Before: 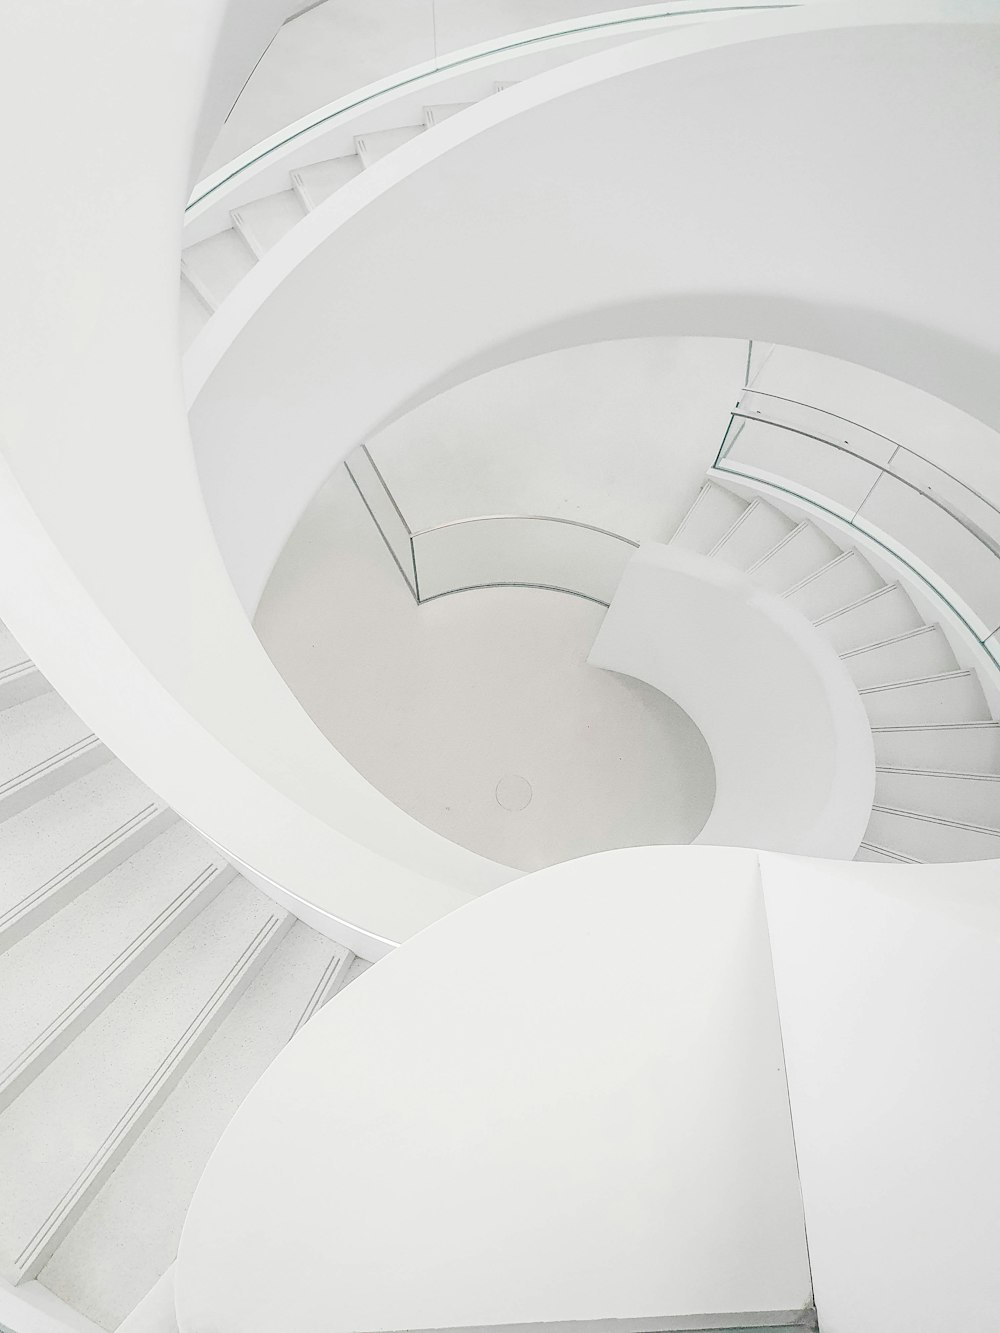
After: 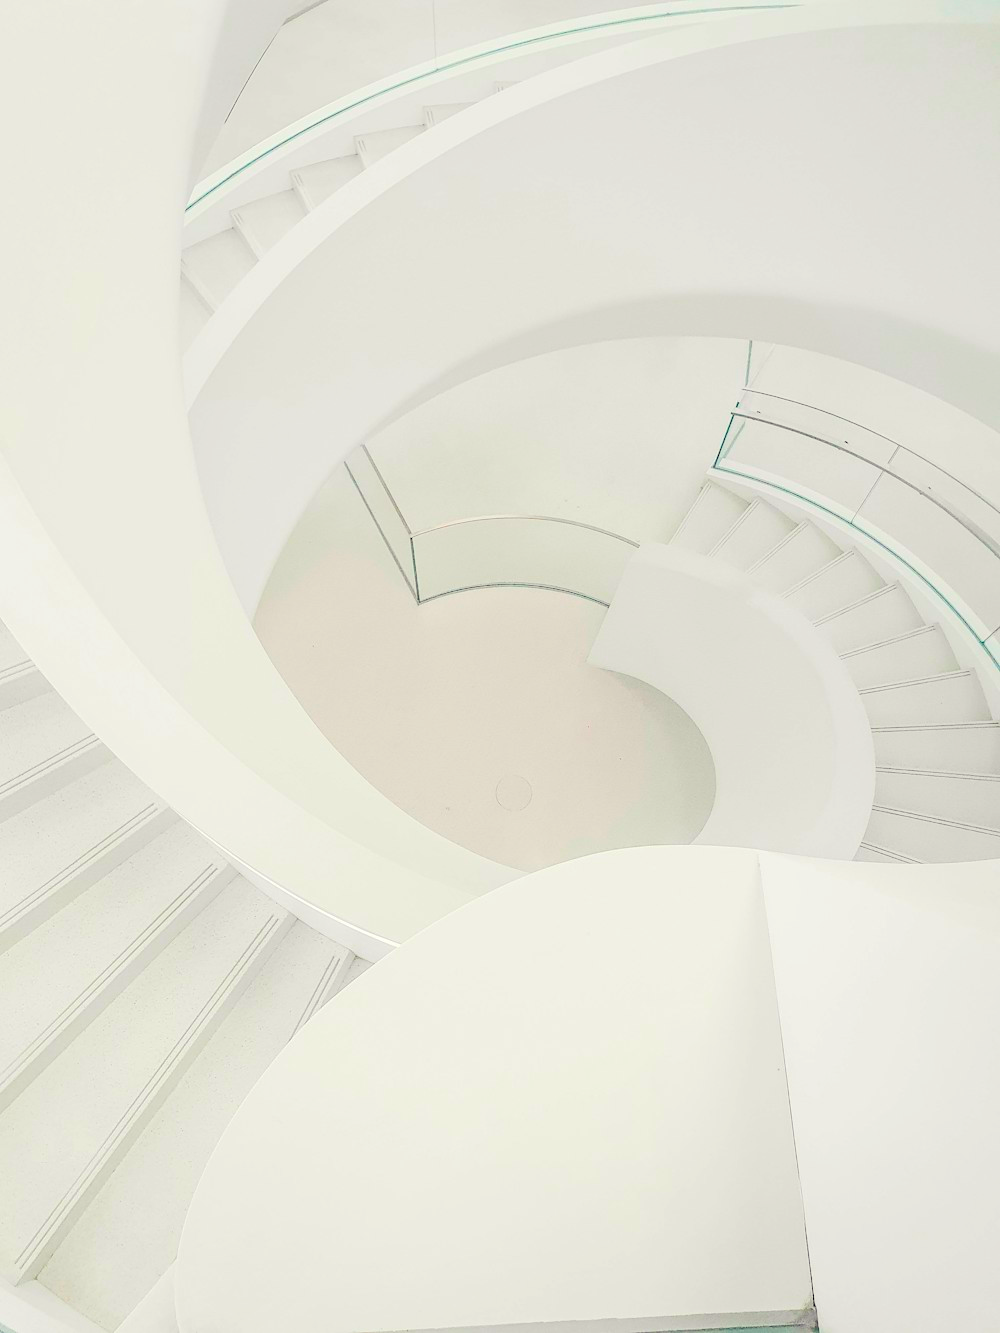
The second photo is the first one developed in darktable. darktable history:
color correction: highlights a* -1.08, highlights b* 4.58, shadows a* 3.68
color balance rgb: shadows lift › luminance -10.156%, global offset › chroma 0.056%, global offset › hue 253.67°, linear chroma grading › global chroma 41.355%, perceptual saturation grading › global saturation 0.844%, global vibrance 44.414%
base curve: curves: ch0 [(0, 0) (0.158, 0.273) (0.879, 0.895) (1, 1)]
